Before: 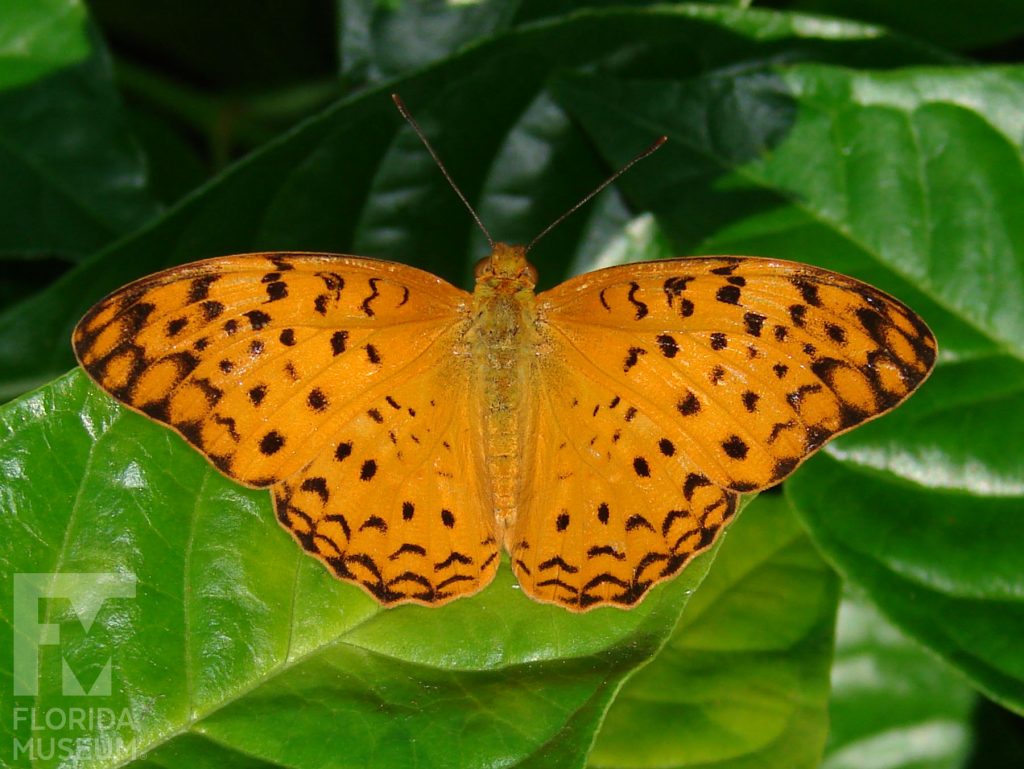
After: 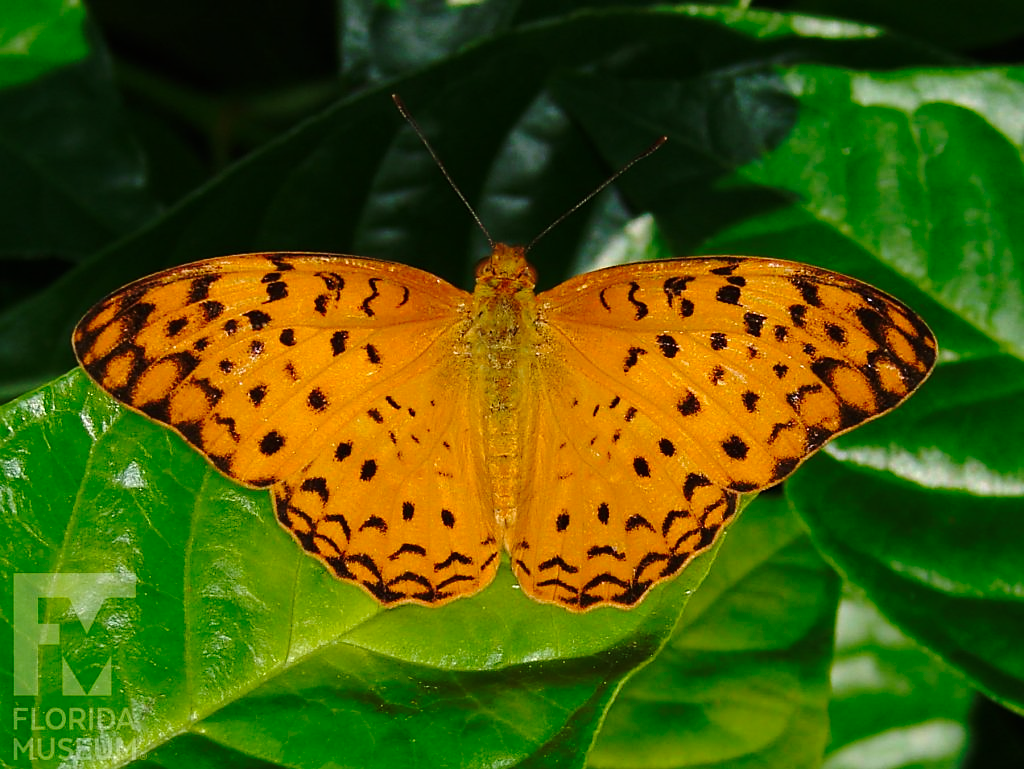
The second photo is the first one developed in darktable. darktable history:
sharpen: radius 1.908, amount 0.414, threshold 1.434
base curve: curves: ch0 [(0, 0) (0.073, 0.04) (0.157, 0.139) (0.492, 0.492) (0.758, 0.758) (1, 1)], preserve colors none
exposure: compensate highlight preservation false
